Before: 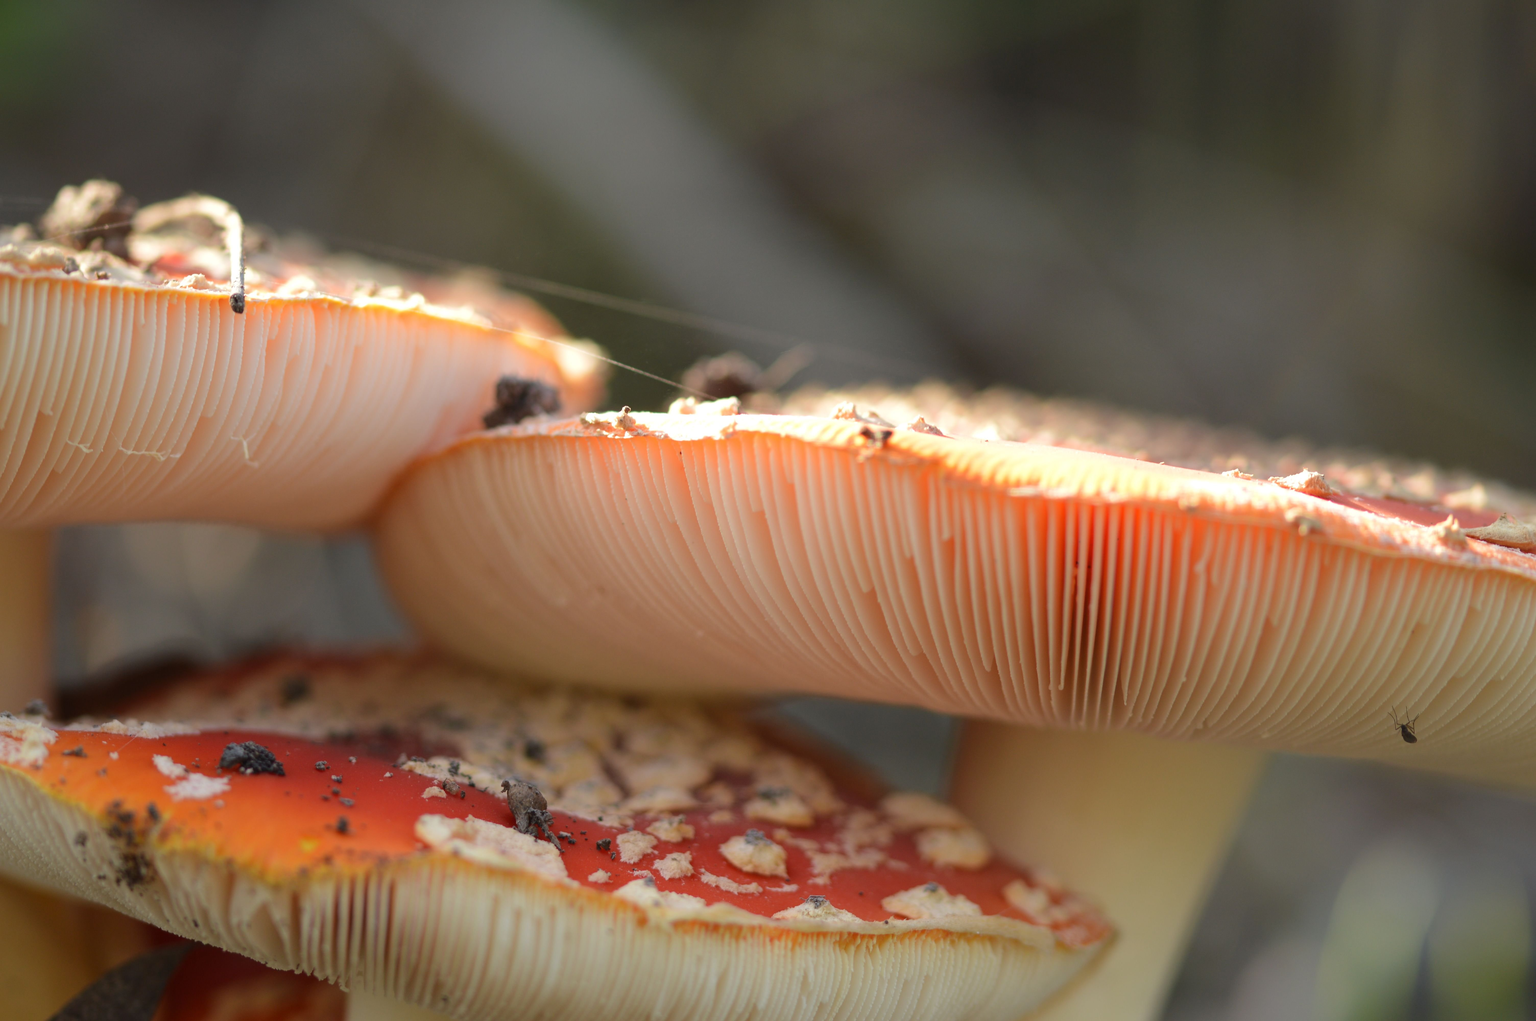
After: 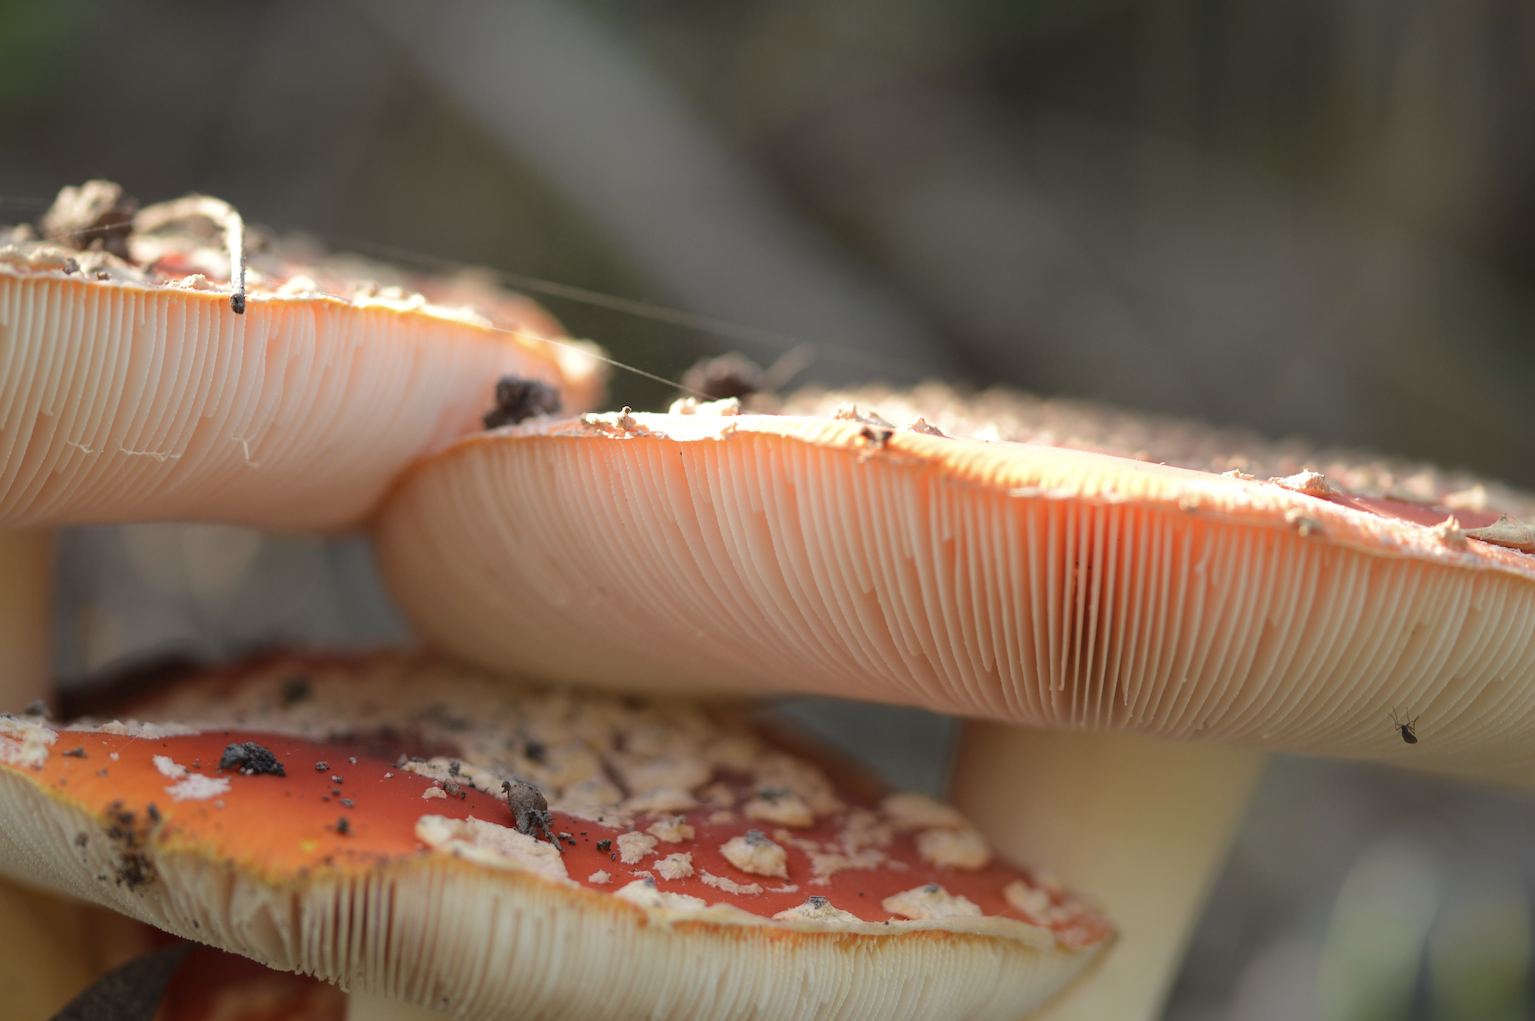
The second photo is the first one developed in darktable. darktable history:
contrast brightness saturation: saturation -0.173
